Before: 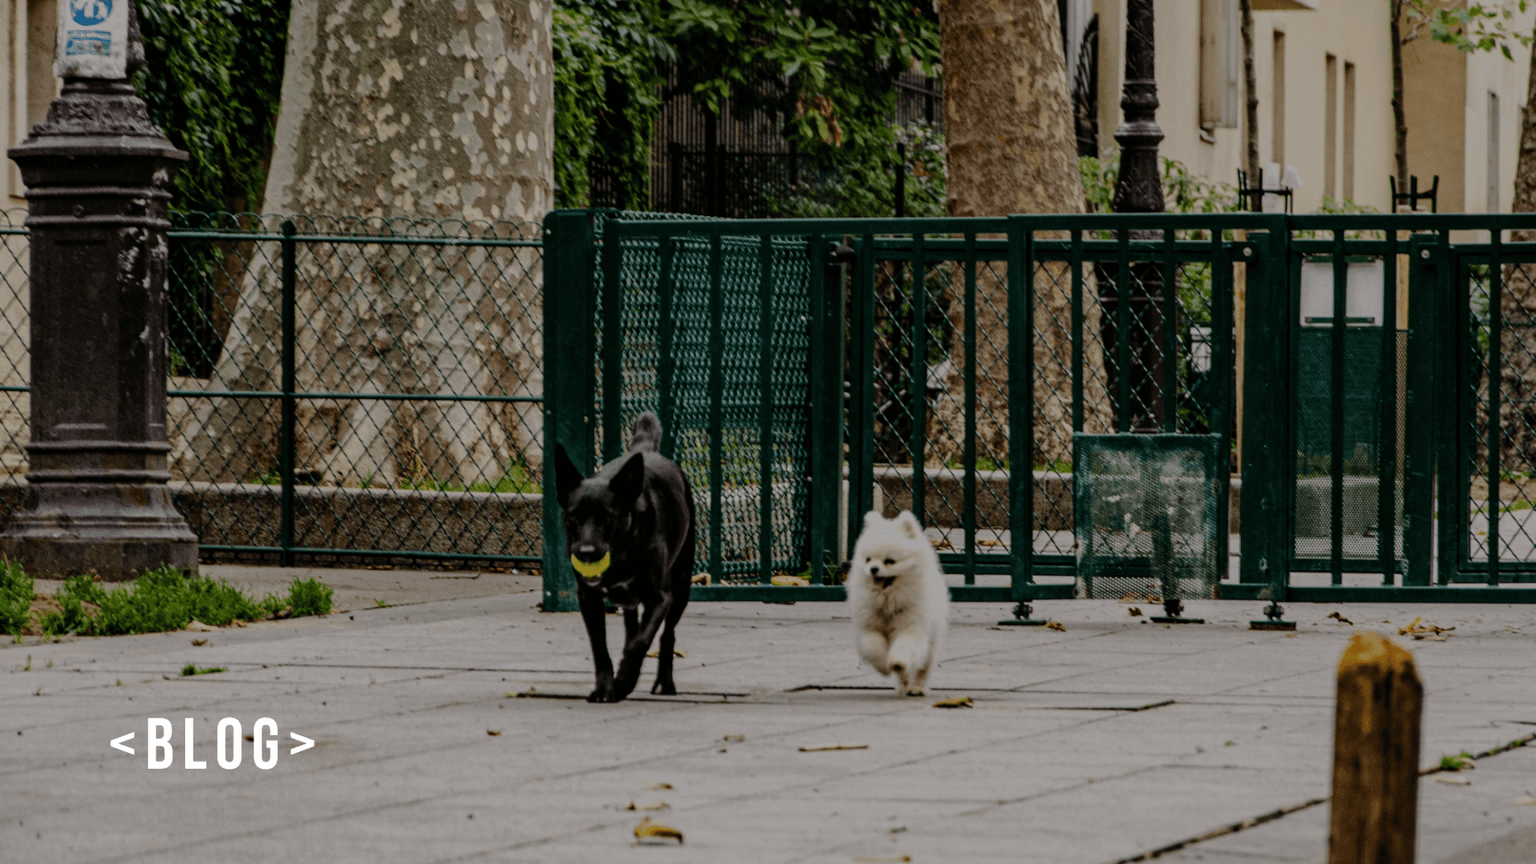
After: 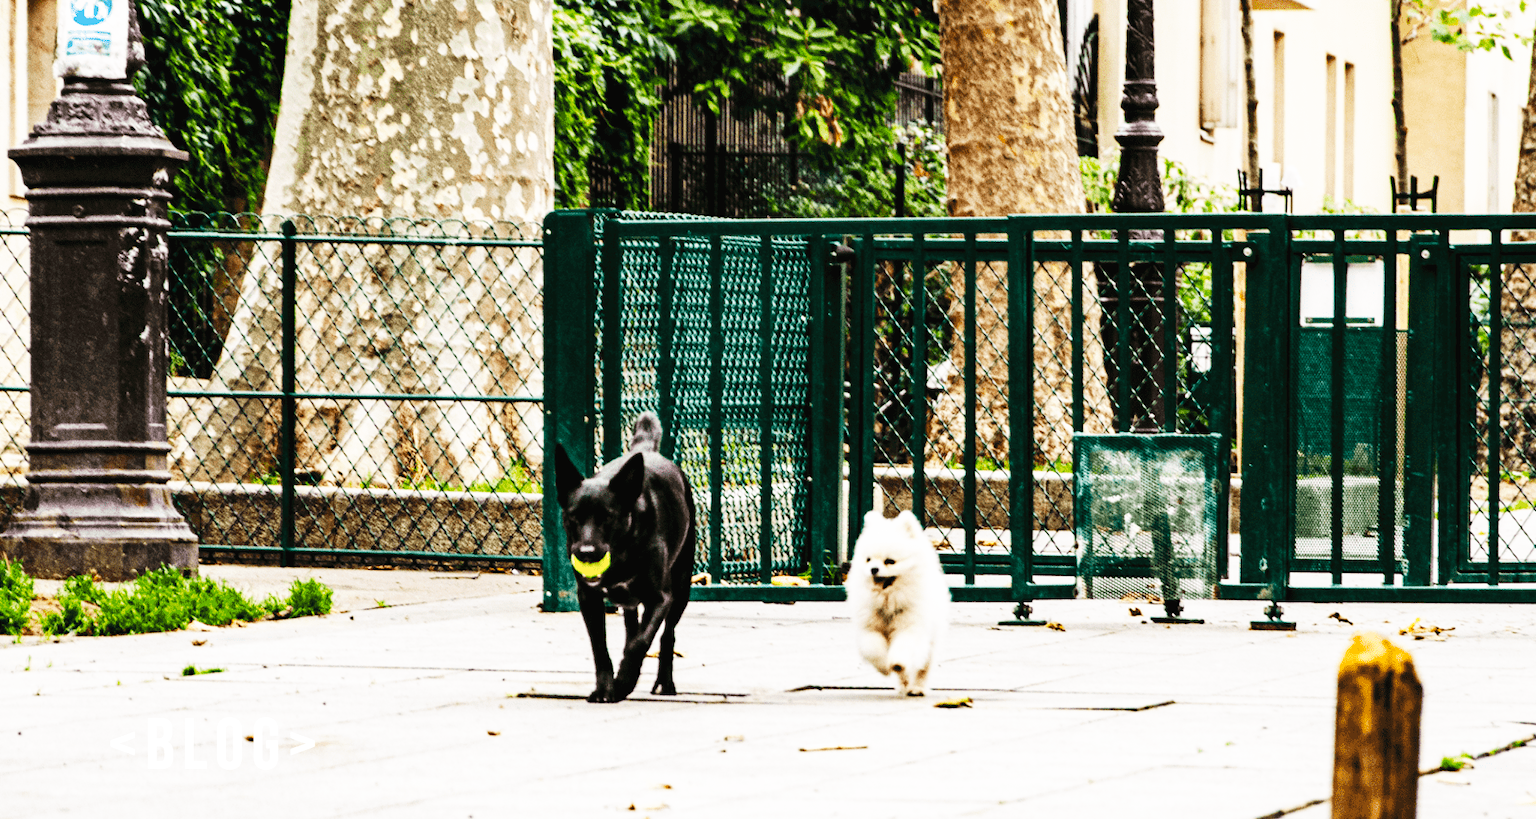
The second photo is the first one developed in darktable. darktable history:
base curve: curves: ch0 [(0, 0) (0.007, 0.004) (0.027, 0.03) (0.046, 0.07) (0.207, 0.54) (0.442, 0.872) (0.673, 0.972) (1, 1)], preserve colors none
exposure: black level correction -0.002, exposure 1.115 EV, compensate highlight preservation false
crop and rotate: top 0%, bottom 5.097%
